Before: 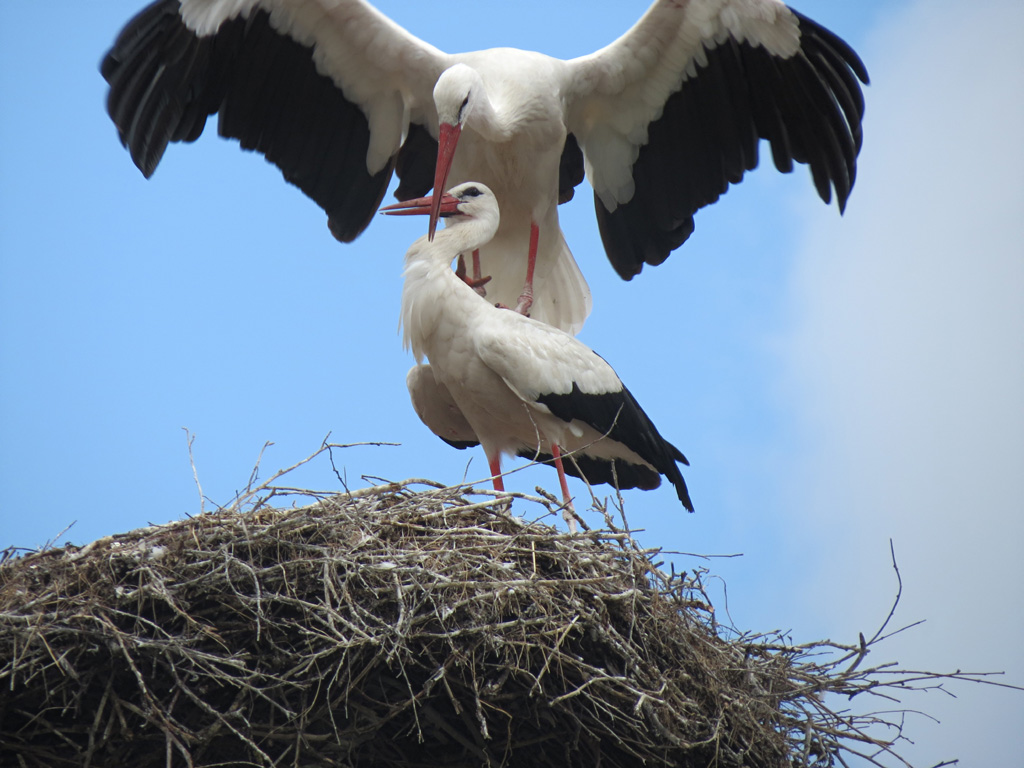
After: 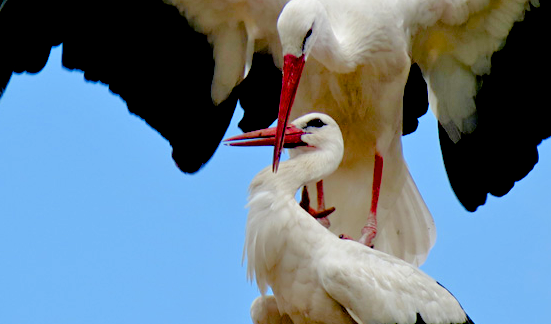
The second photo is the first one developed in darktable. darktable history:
color balance rgb: perceptual saturation grading › global saturation 35%, perceptual saturation grading › highlights -25%, perceptual saturation grading › shadows 50%
tone equalizer: -7 EV 0.15 EV, -6 EV 0.6 EV, -5 EV 1.15 EV, -4 EV 1.33 EV, -3 EV 1.15 EV, -2 EV 0.6 EV, -1 EV 0.15 EV, mask exposure compensation -0.5 EV
crop: left 15.306%, top 9.065%, right 30.789%, bottom 48.638%
exposure: black level correction 0.046, exposure -0.228 EV, compensate highlight preservation false
